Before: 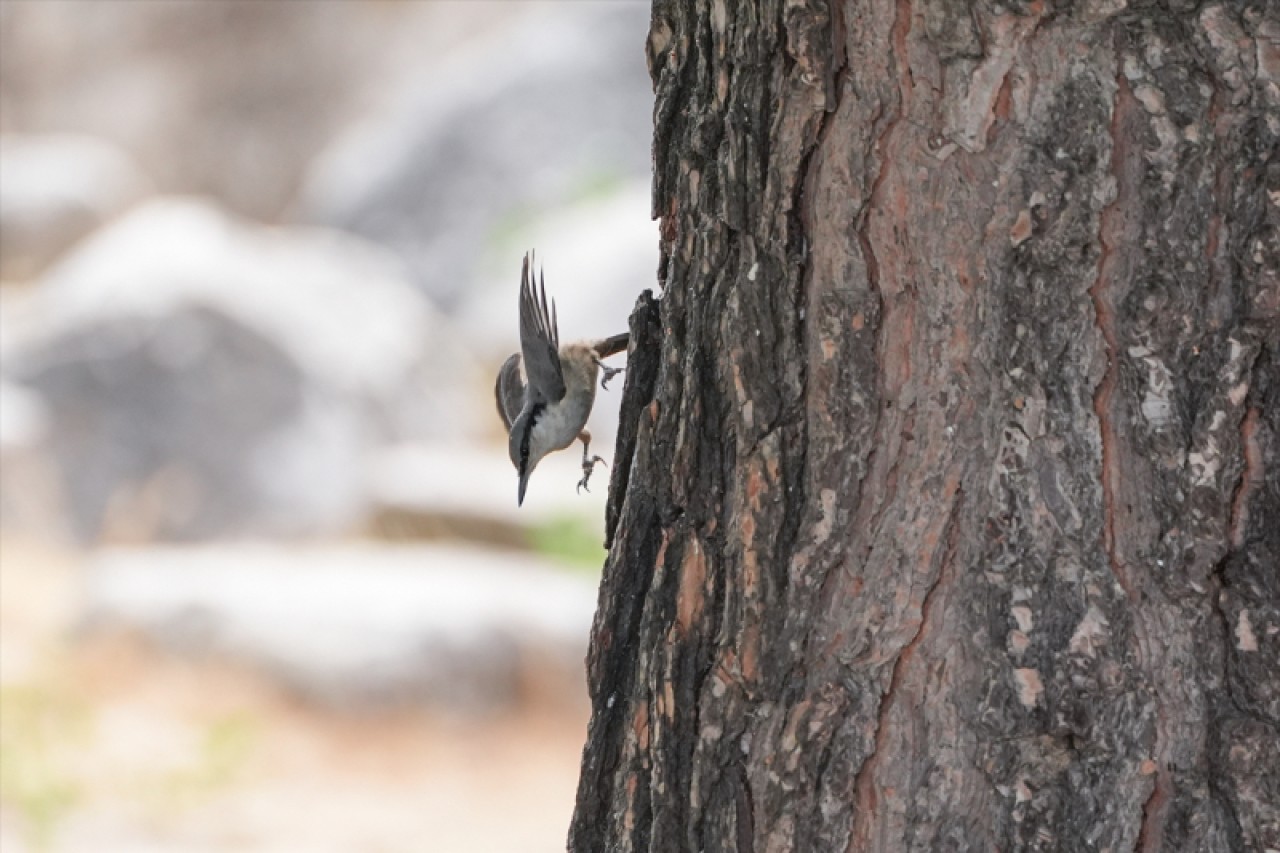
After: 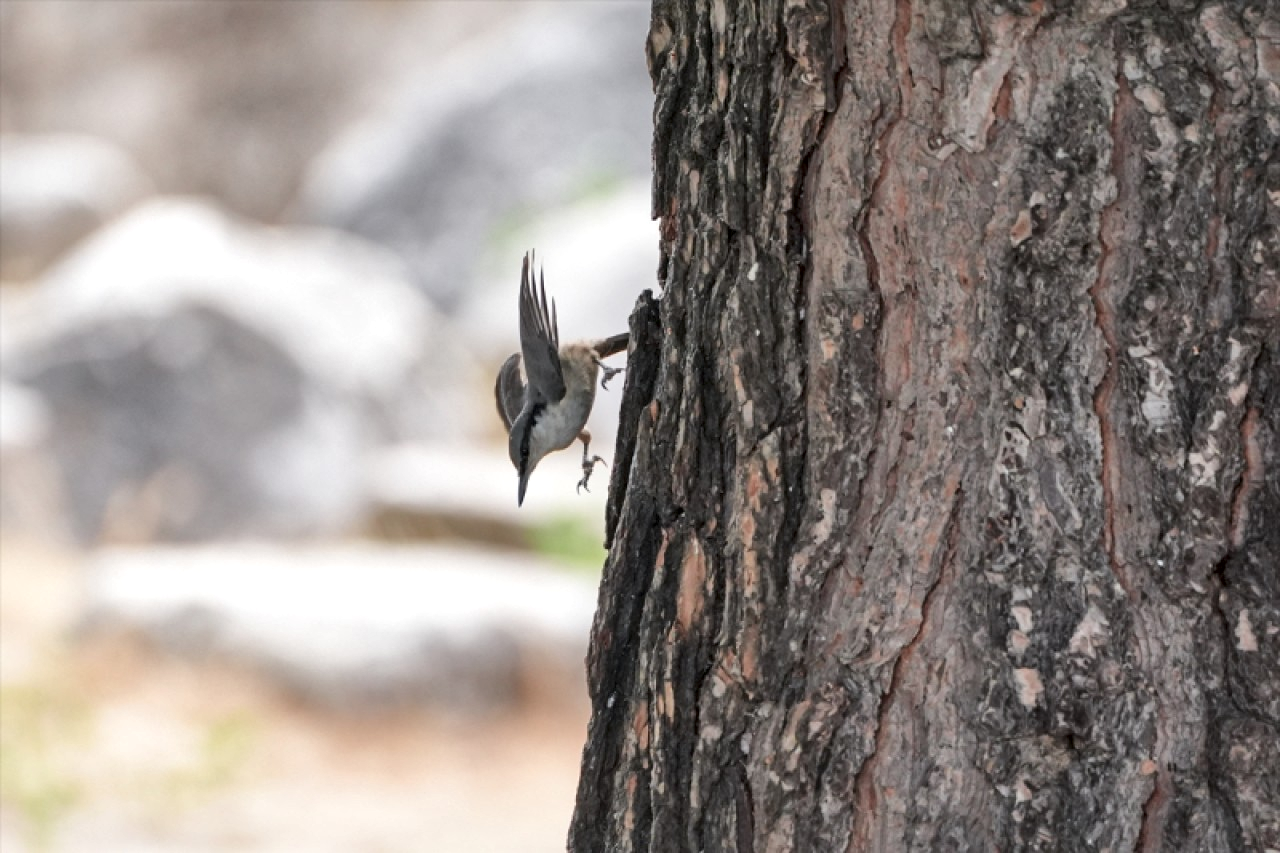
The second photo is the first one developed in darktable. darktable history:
local contrast: mode bilateral grid, contrast 50, coarseness 51, detail 150%, midtone range 0.2
